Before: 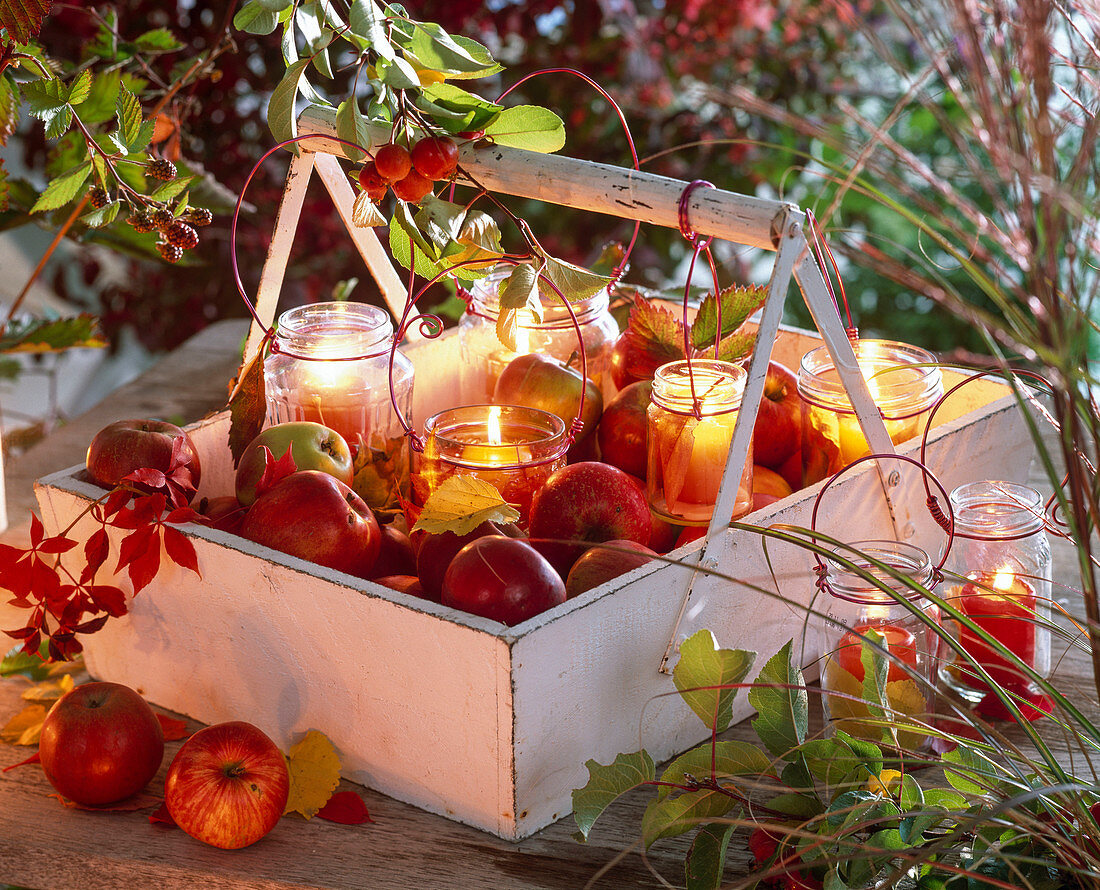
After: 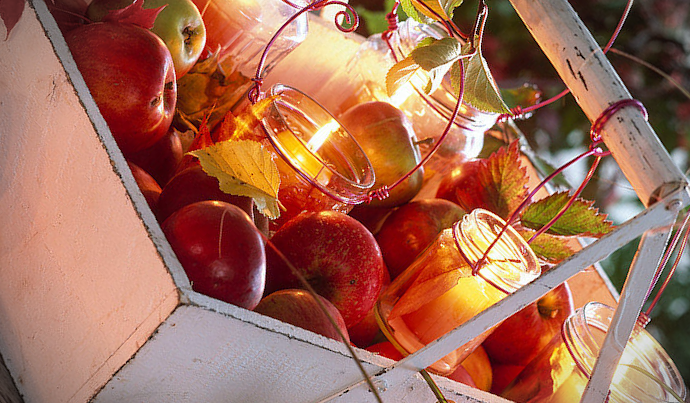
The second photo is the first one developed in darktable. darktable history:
crop and rotate: angle -44.38°, top 16.804%, right 0.889%, bottom 11.621%
vignetting: fall-off start 90.24%, fall-off radius 39.34%, width/height ratio 1.223, shape 1.29
